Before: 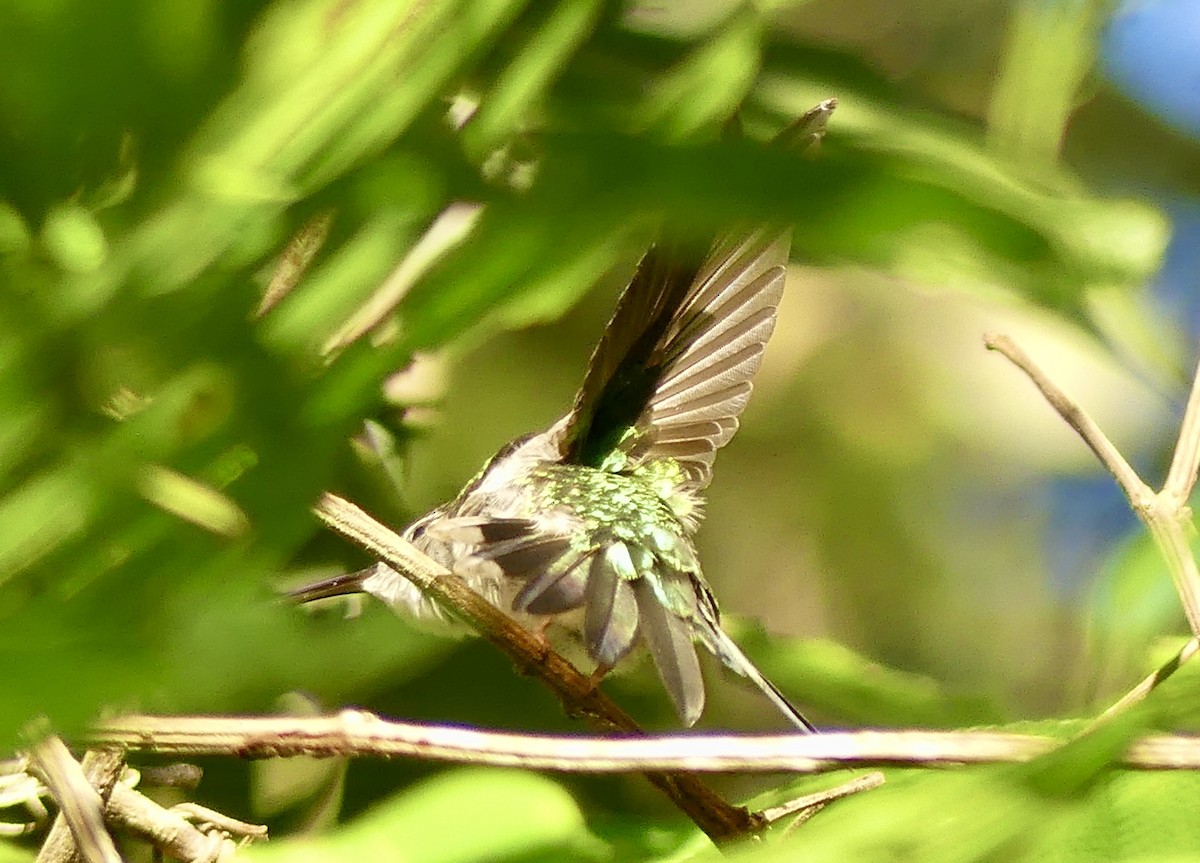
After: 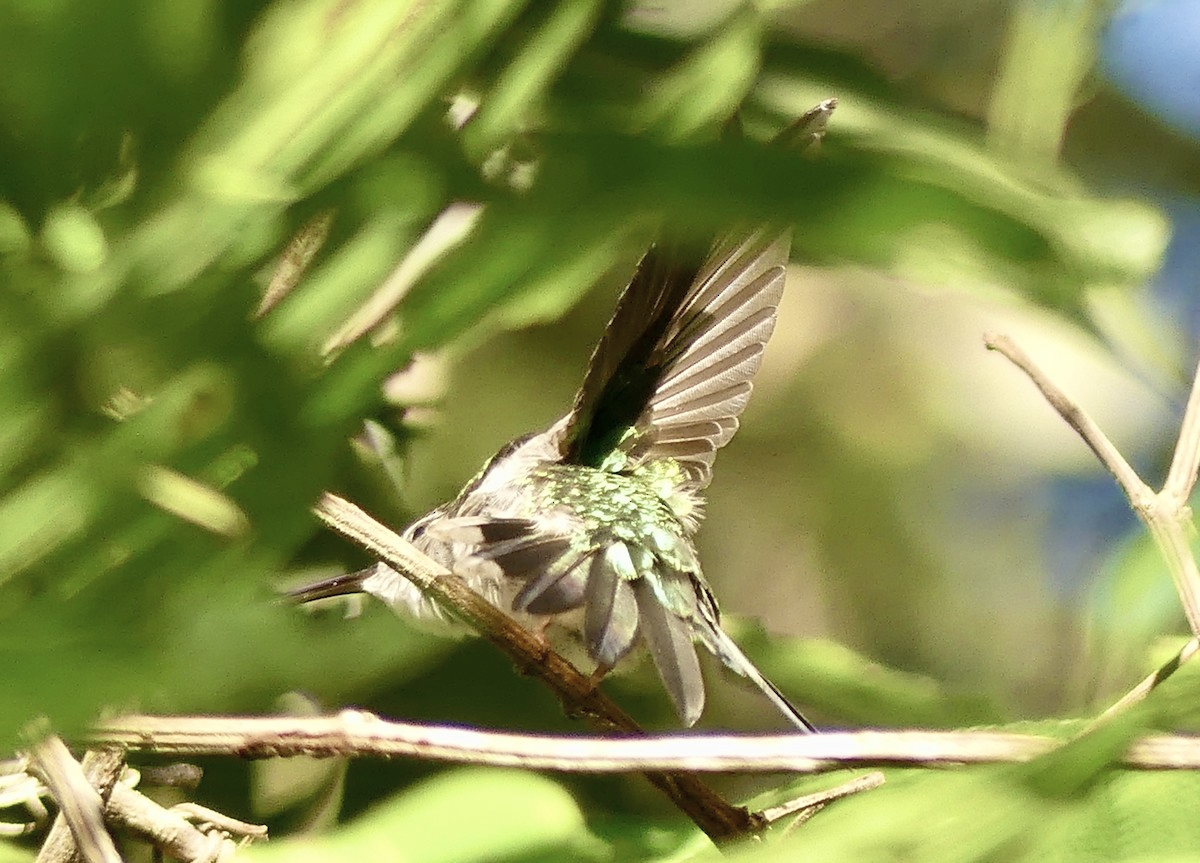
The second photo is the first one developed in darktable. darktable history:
contrast brightness saturation: contrast 0.105, saturation -0.361
